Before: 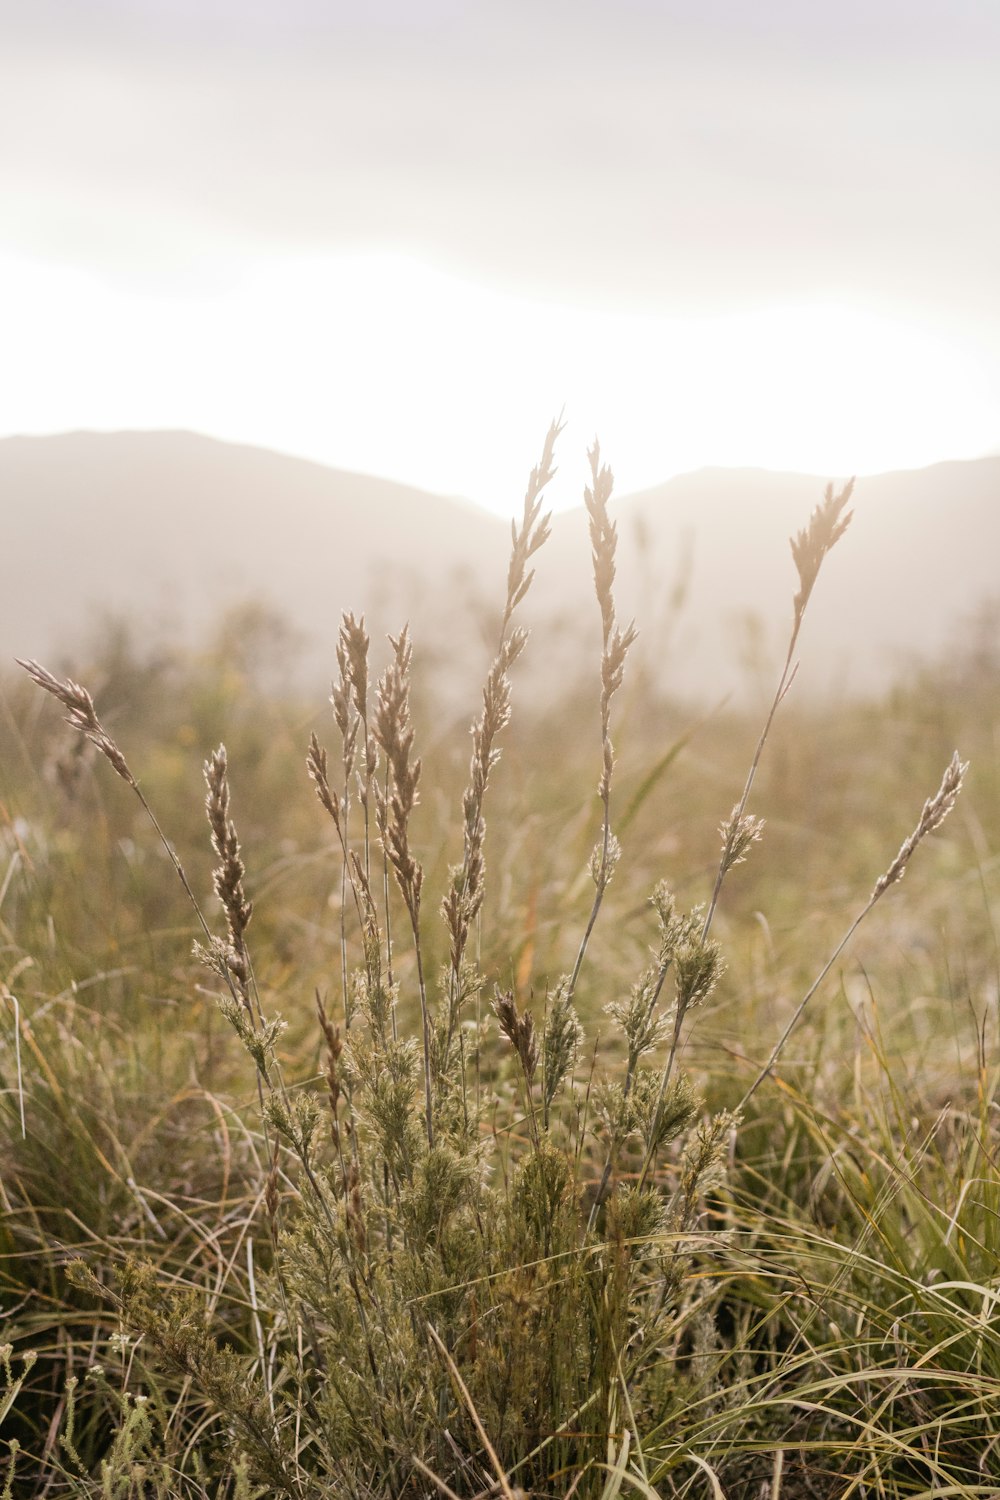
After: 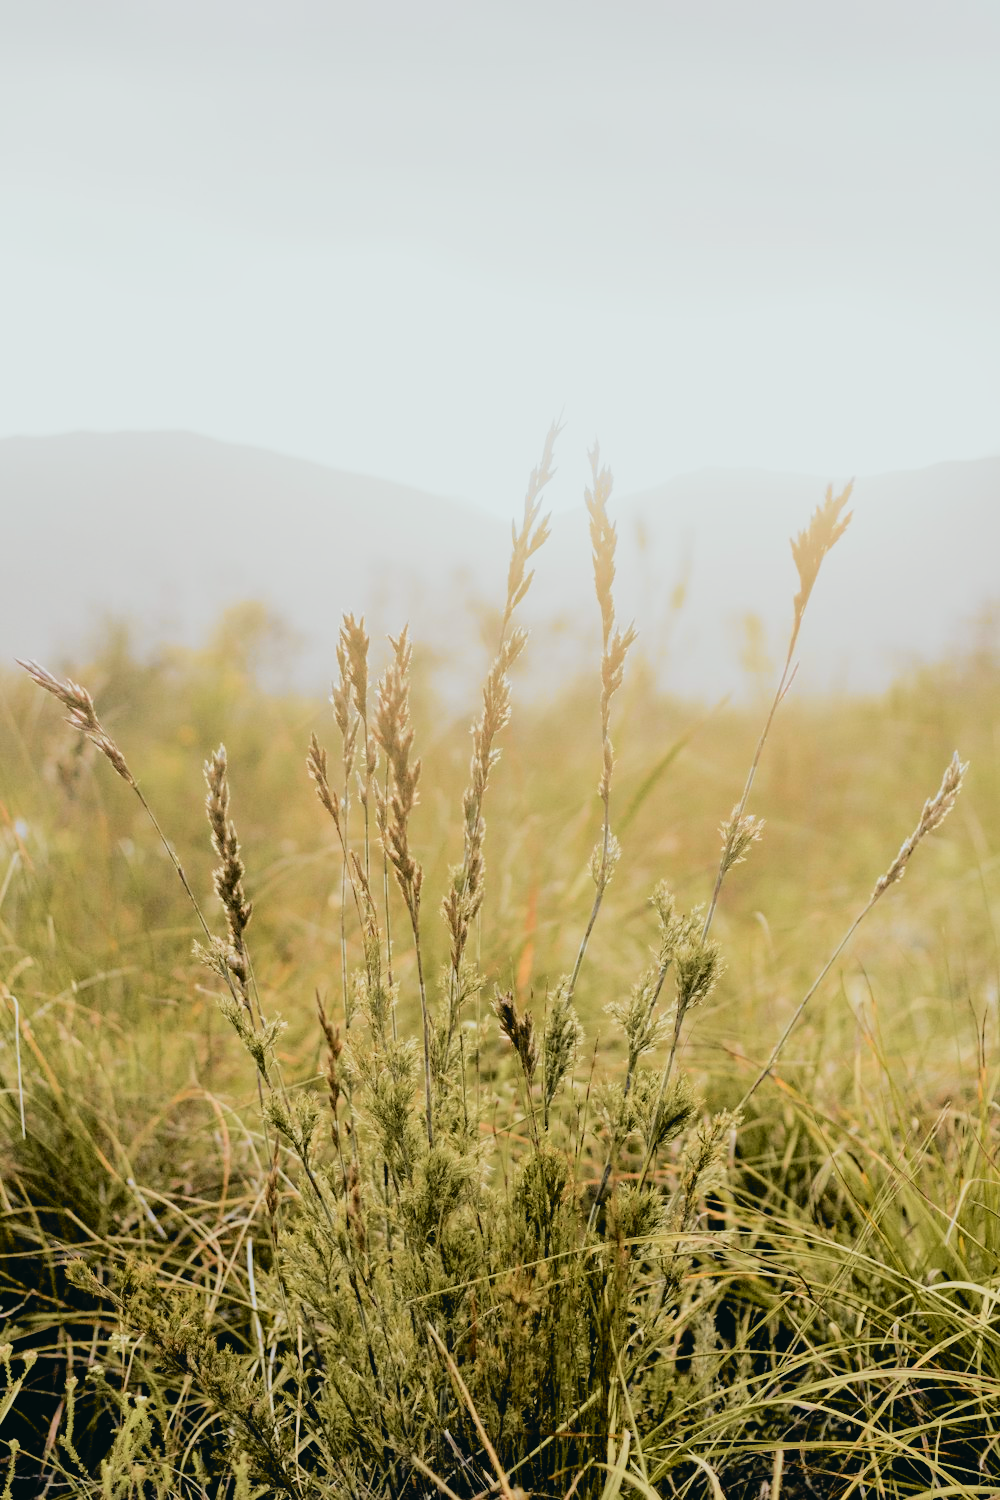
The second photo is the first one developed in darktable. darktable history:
filmic rgb: black relative exposure -4.32 EV, white relative exposure 4.56 EV, hardness 2.38, contrast 1.059
tone curve: curves: ch0 [(0.001, 0.029) (0.084, 0.074) (0.162, 0.165) (0.304, 0.382) (0.466, 0.576) (0.654, 0.741) (0.848, 0.906) (0.984, 0.963)]; ch1 [(0, 0) (0.34, 0.235) (0.46, 0.46) (0.515, 0.502) (0.553, 0.567) (0.764, 0.815) (1, 1)]; ch2 [(0, 0) (0.44, 0.458) (0.479, 0.492) (0.524, 0.507) (0.547, 0.579) (0.673, 0.712) (1, 1)], color space Lab, independent channels, preserve colors none
